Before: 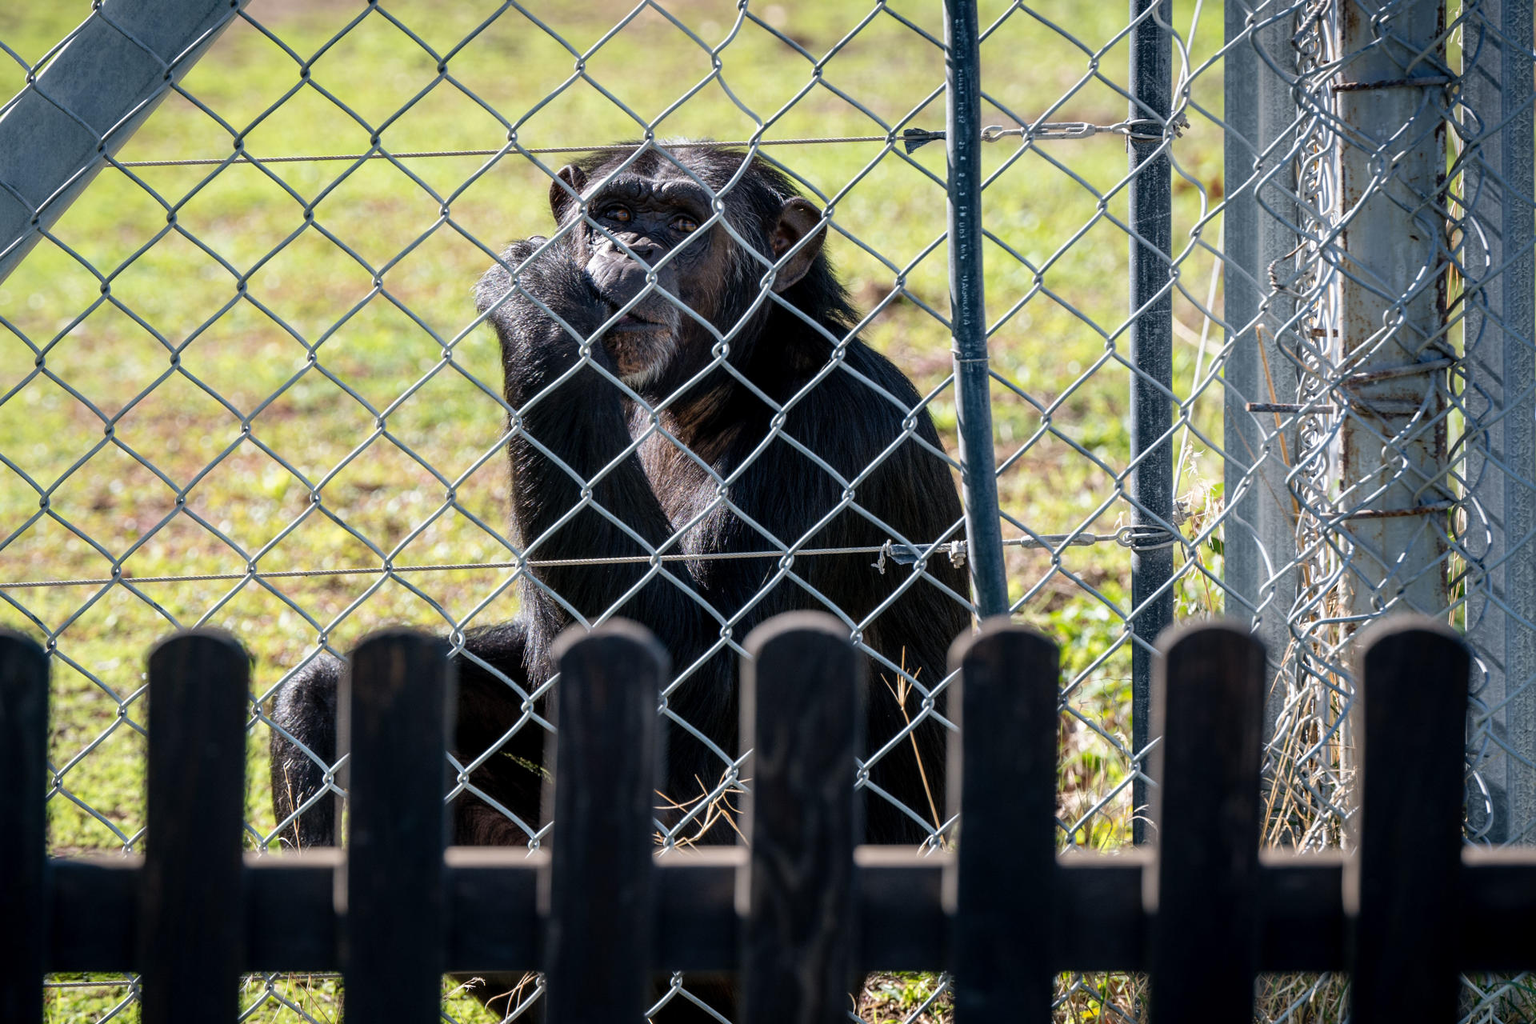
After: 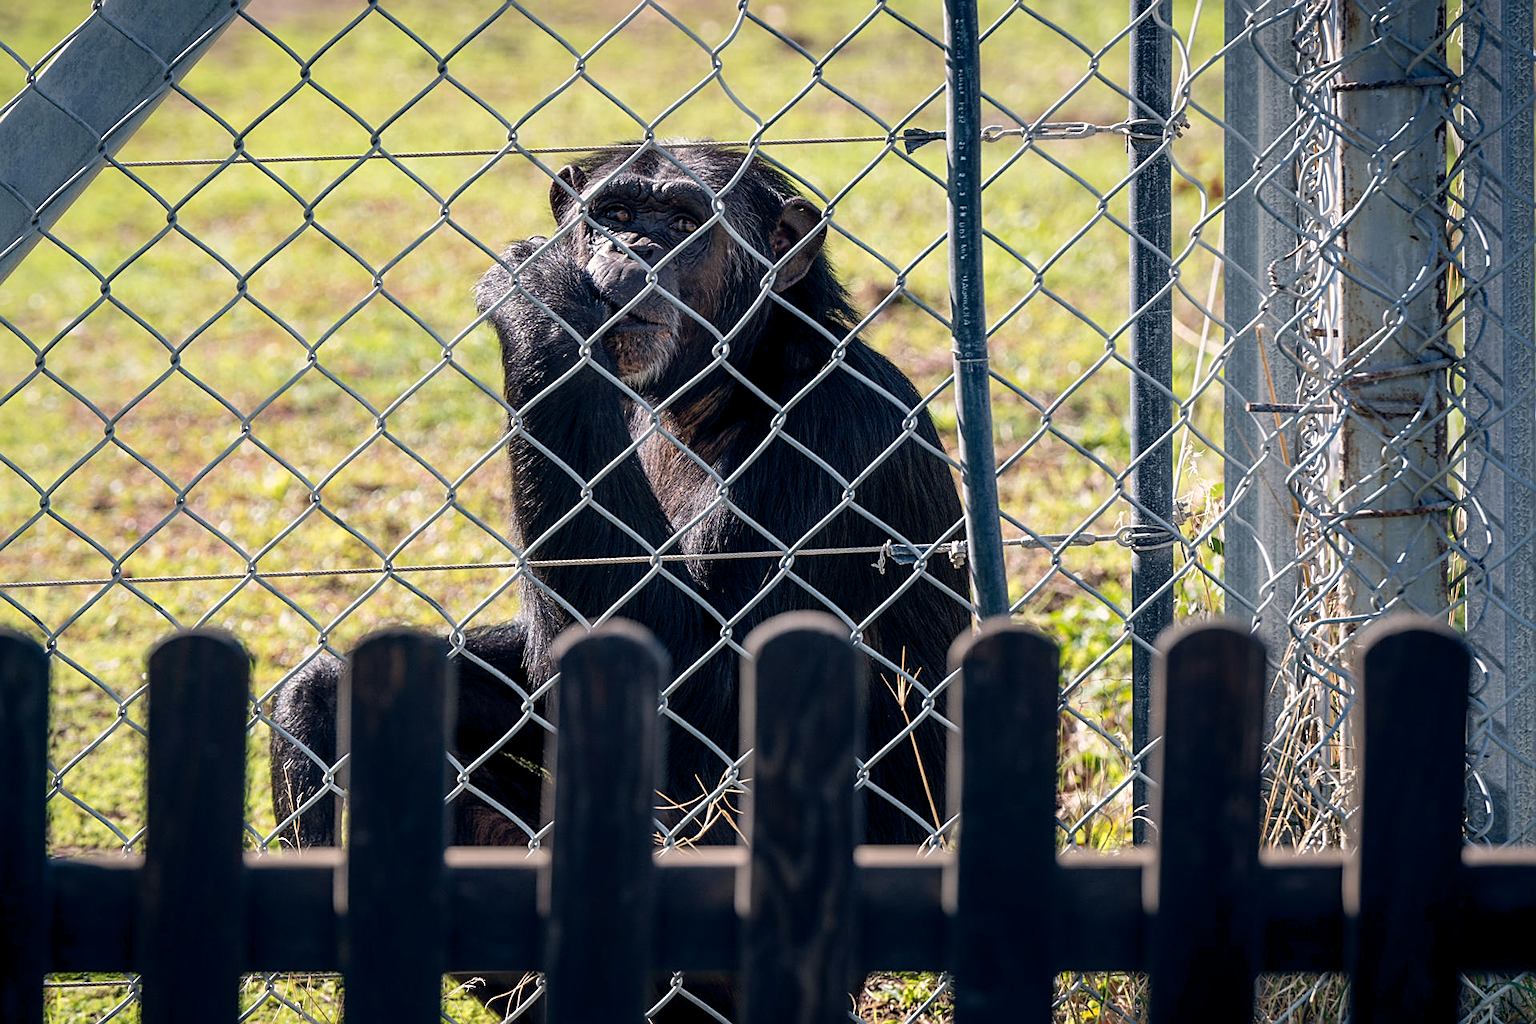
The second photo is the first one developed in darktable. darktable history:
sharpen: on, module defaults
color balance rgb: shadows lift › hue 87.51°, highlights gain › chroma 1.62%, highlights gain › hue 55.1°, global offset › chroma 0.06%, global offset › hue 253.66°, linear chroma grading › global chroma 0.5%
